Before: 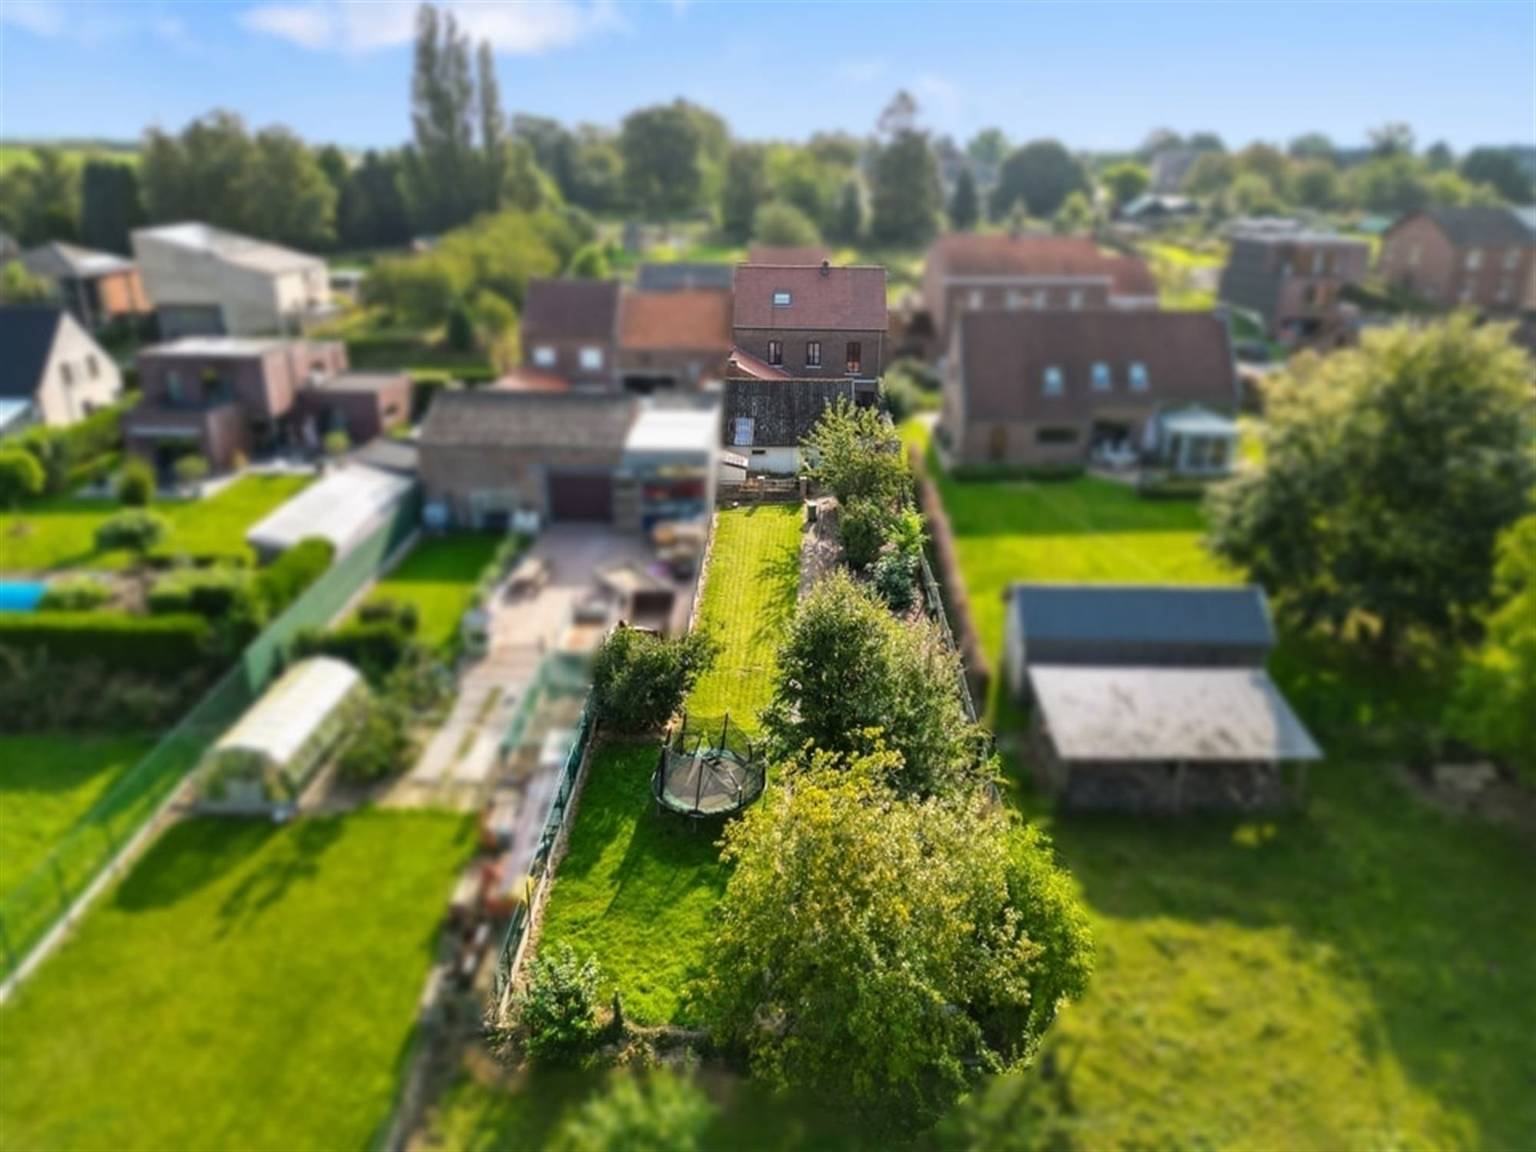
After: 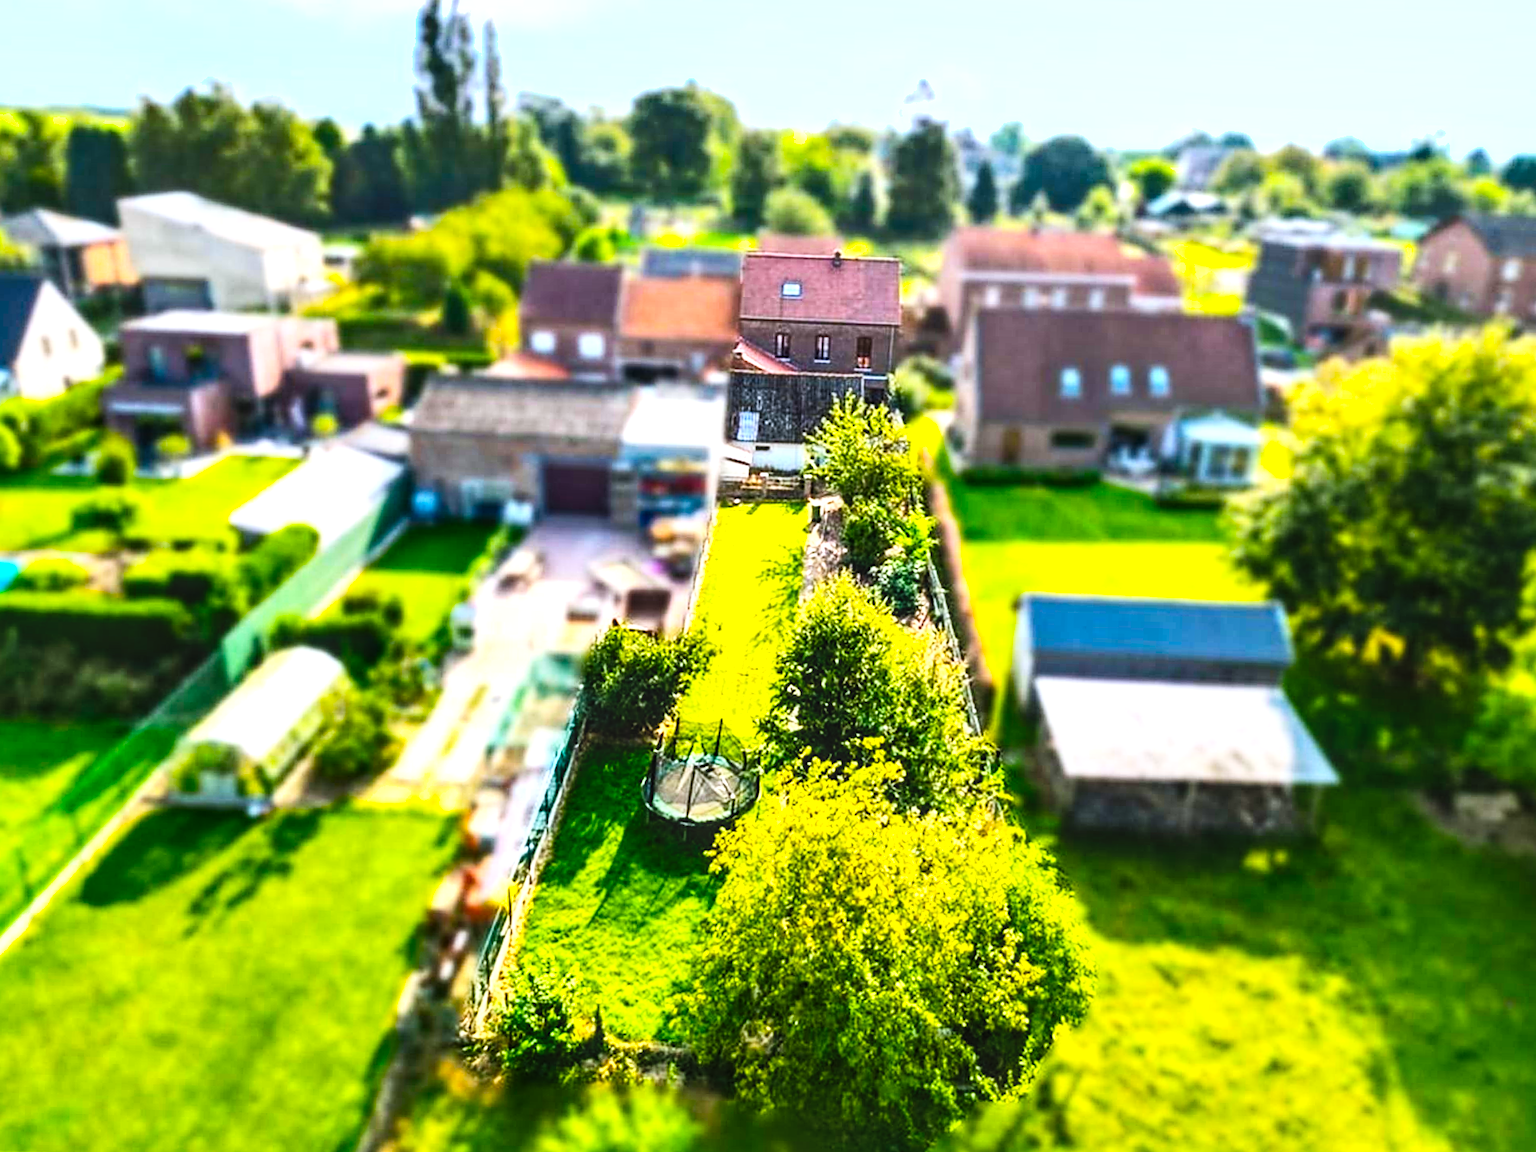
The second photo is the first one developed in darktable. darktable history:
contrast brightness saturation: contrast 0.196, brightness 0.159, saturation 0.217
sharpen: on, module defaults
tone equalizer: -8 EV -0.738 EV, -7 EV -0.666 EV, -6 EV -0.583 EV, -5 EV -0.409 EV, -3 EV 0.377 EV, -2 EV 0.6 EV, -1 EV 0.694 EV, +0 EV 0.742 EV
crop and rotate: angle -1.67°
color balance rgb: highlights gain › luminance 17.036%, highlights gain › chroma 2.91%, highlights gain › hue 262.76°, perceptual saturation grading › global saturation 19.507%, global vibrance 45.152%
tone curve: curves: ch0 [(0, 0.036) (0.119, 0.115) (0.466, 0.498) (0.715, 0.767) (0.817, 0.865) (1, 0.998)]; ch1 [(0, 0) (0.377, 0.424) (0.442, 0.491) (0.487, 0.498) (0.514, 0.512) (0.536, 0.577) (0.66, 0.724) (1, 1)]; ch2 [(0, 0) (0.38, 0.405) (0.463, 0.443) (0.492, 0.486) (0.526, 0.541) (0.578, 0.598) (1, 1)], preserve colors none
local contrast: detail 130%
shadows and highlights: radius 169.63, shadows 27.17, white point adjustment 3, highlights -68.91, soften with gaussian
